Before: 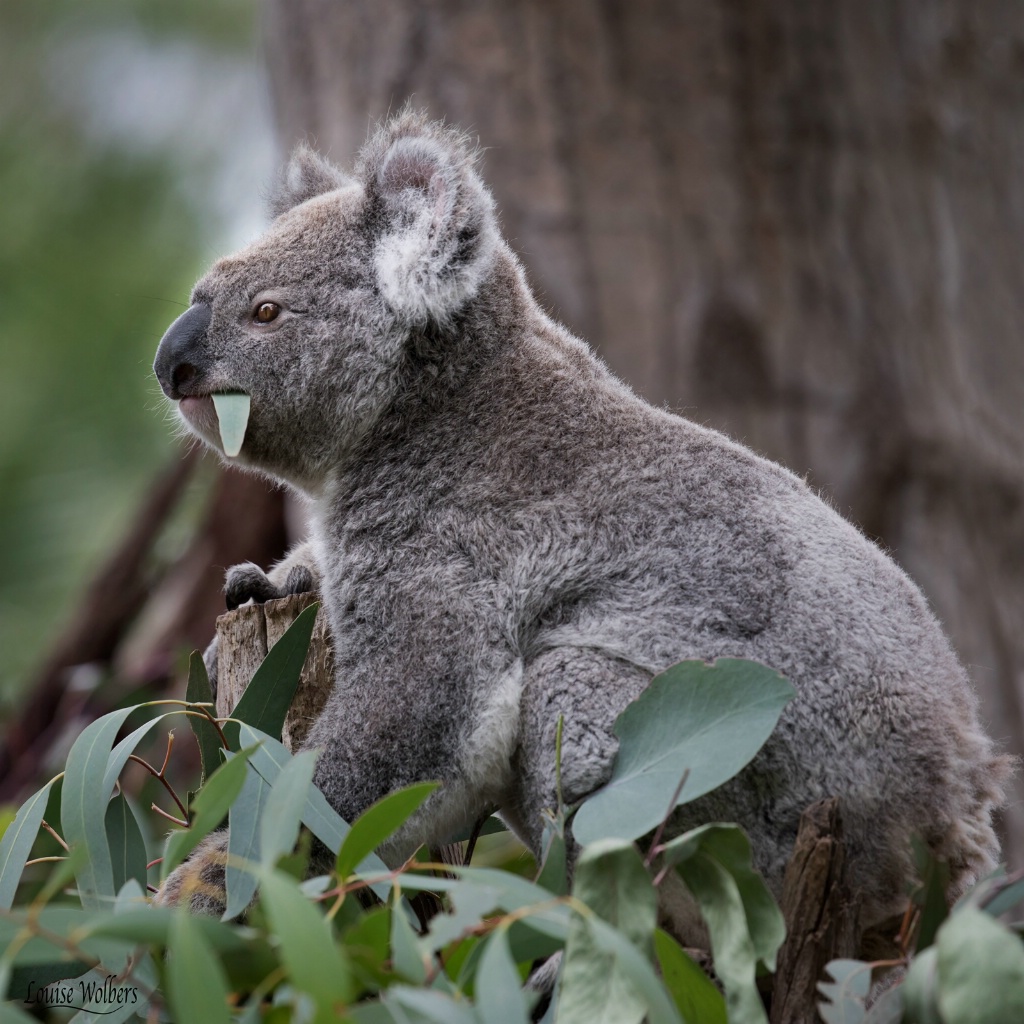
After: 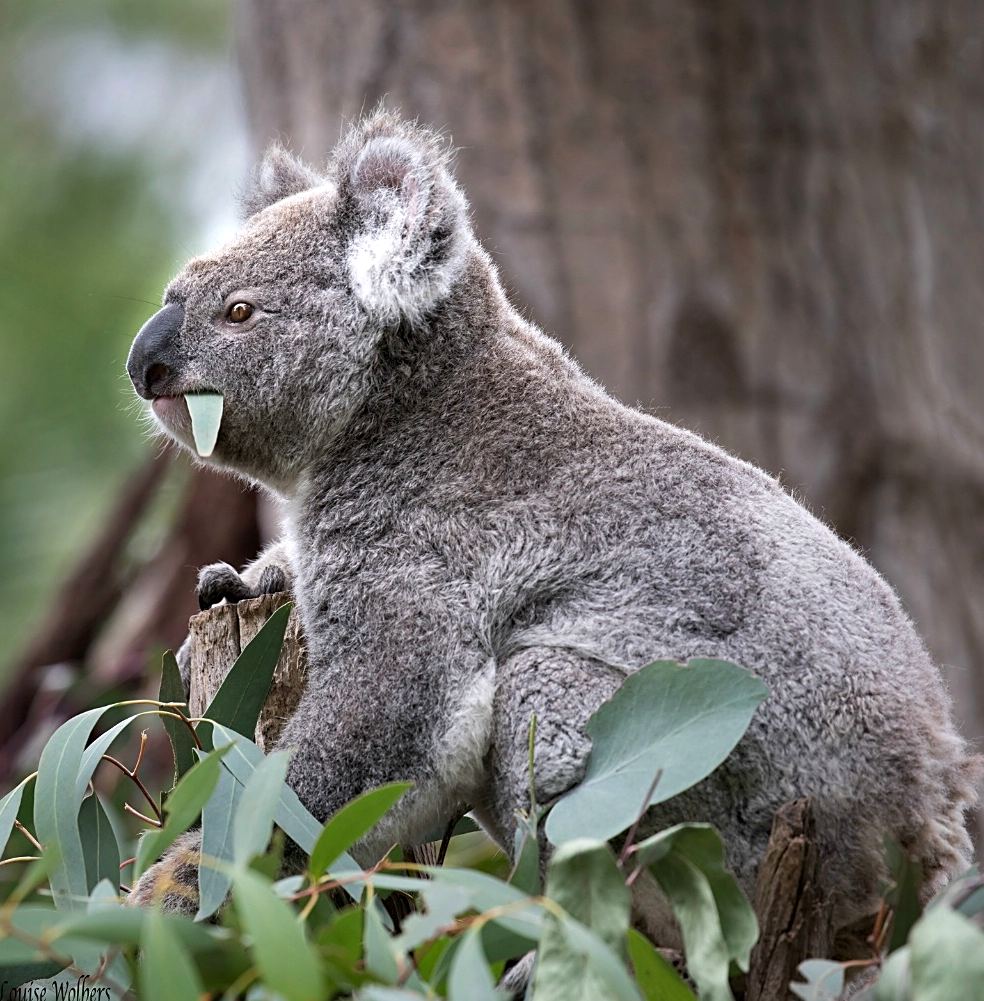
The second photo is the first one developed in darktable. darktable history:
exposure: exposure 0.585 EV, compensate highlight preservation false
crop and rotate: left 2.707%, right 1.102%, bottom 2.19%
sharpen: on, module defaults
